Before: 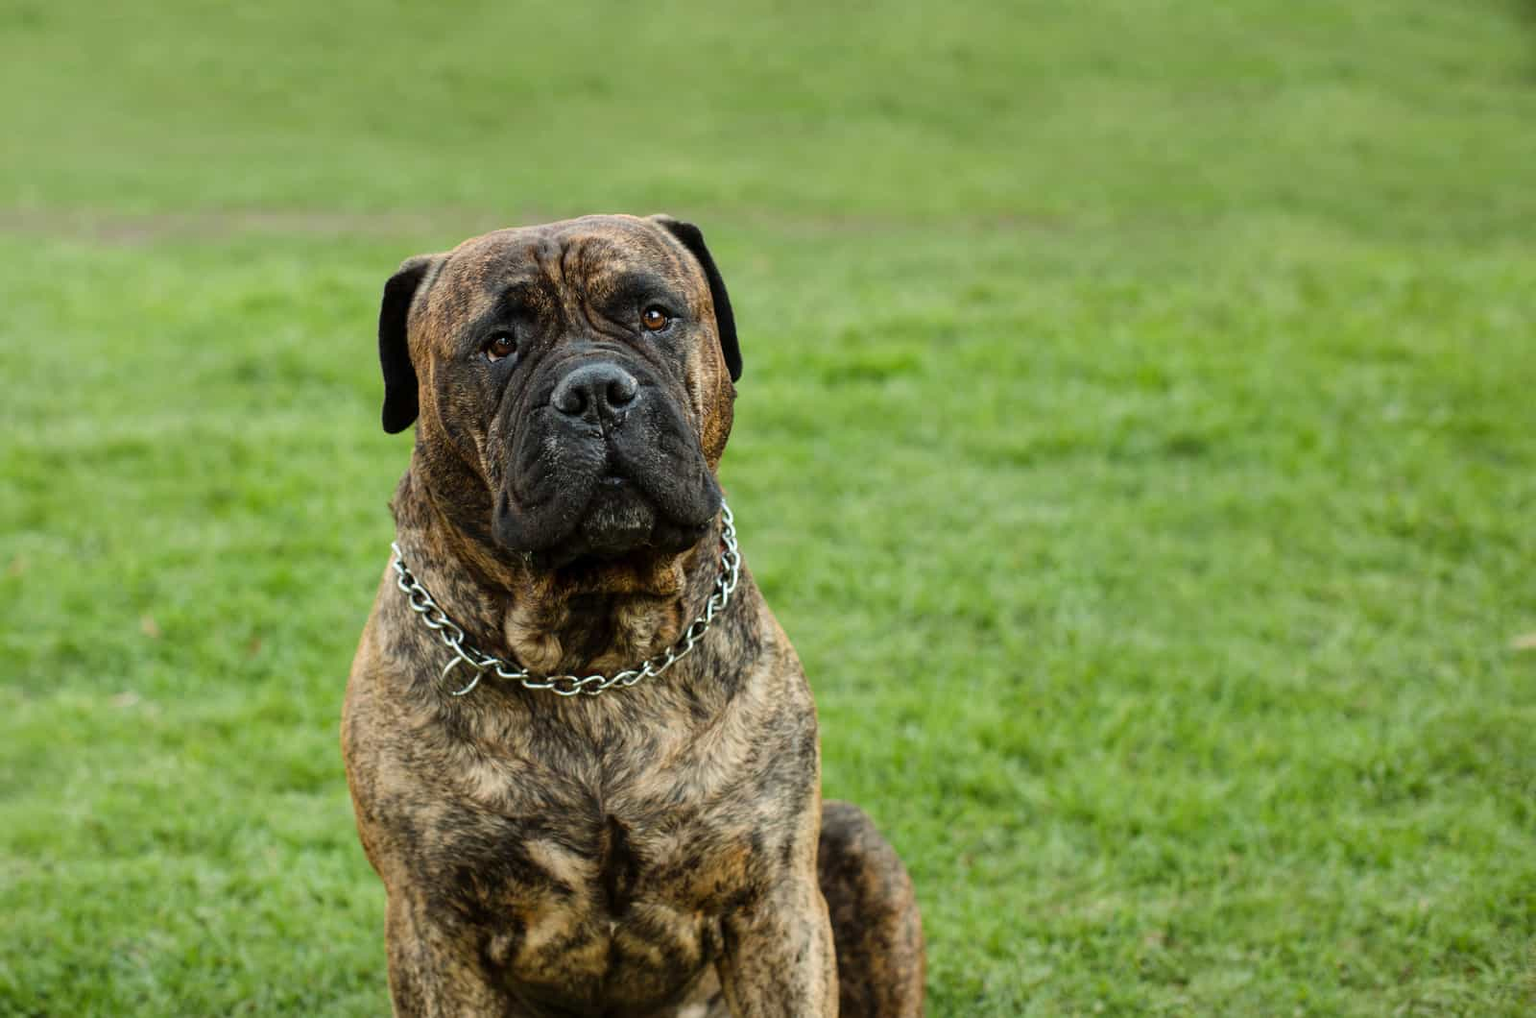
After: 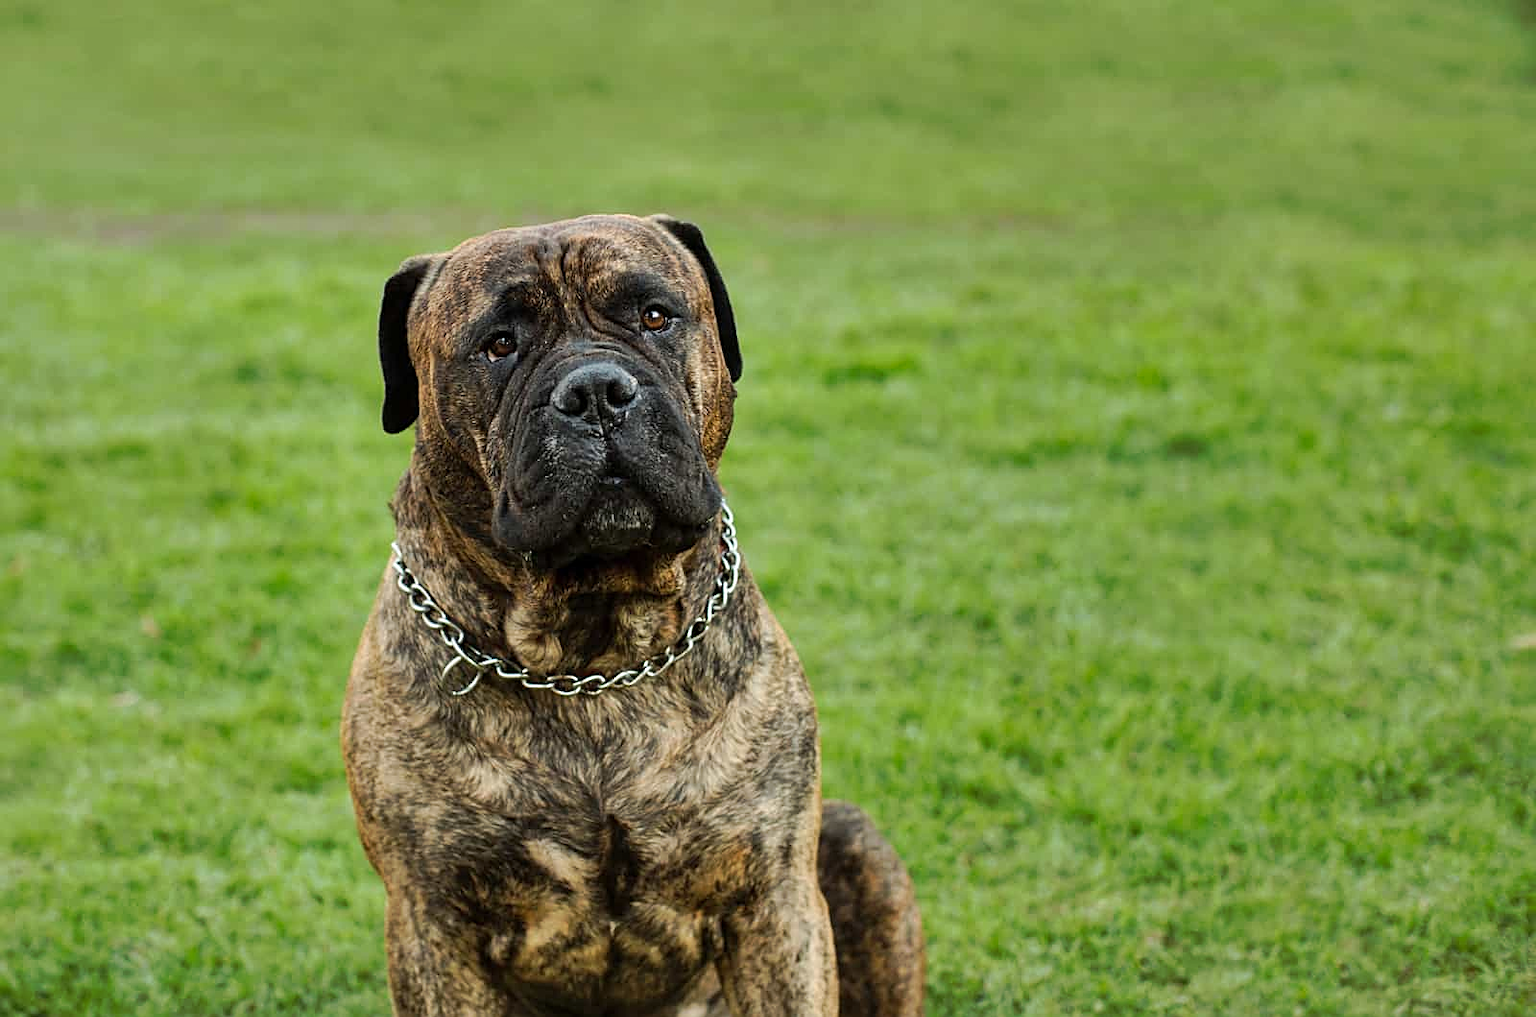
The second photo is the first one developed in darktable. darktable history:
shadows and highlights: soften with gaussian
tone curve: curves: ch0 [(0, 0) (0.003, 0.003) (0.011, 0.011) (0.025, 0.024) (0.044, 0.043) (0.069, 0.067) (0.1, 0.096) (0.136, 0.131) (0.177, 0.171) (0.224, 0.217) (0.277, 0.268) (0.335, 0.324) (0.399, 0.386) (0.468, 0.453) (0.543, 0.547) (0.623, 0.626) (0.709, 0.712) (0.801, 0.802) (0.898, 0.898) (1, 1)], preserve colors none
sharpen: on, module defaults
